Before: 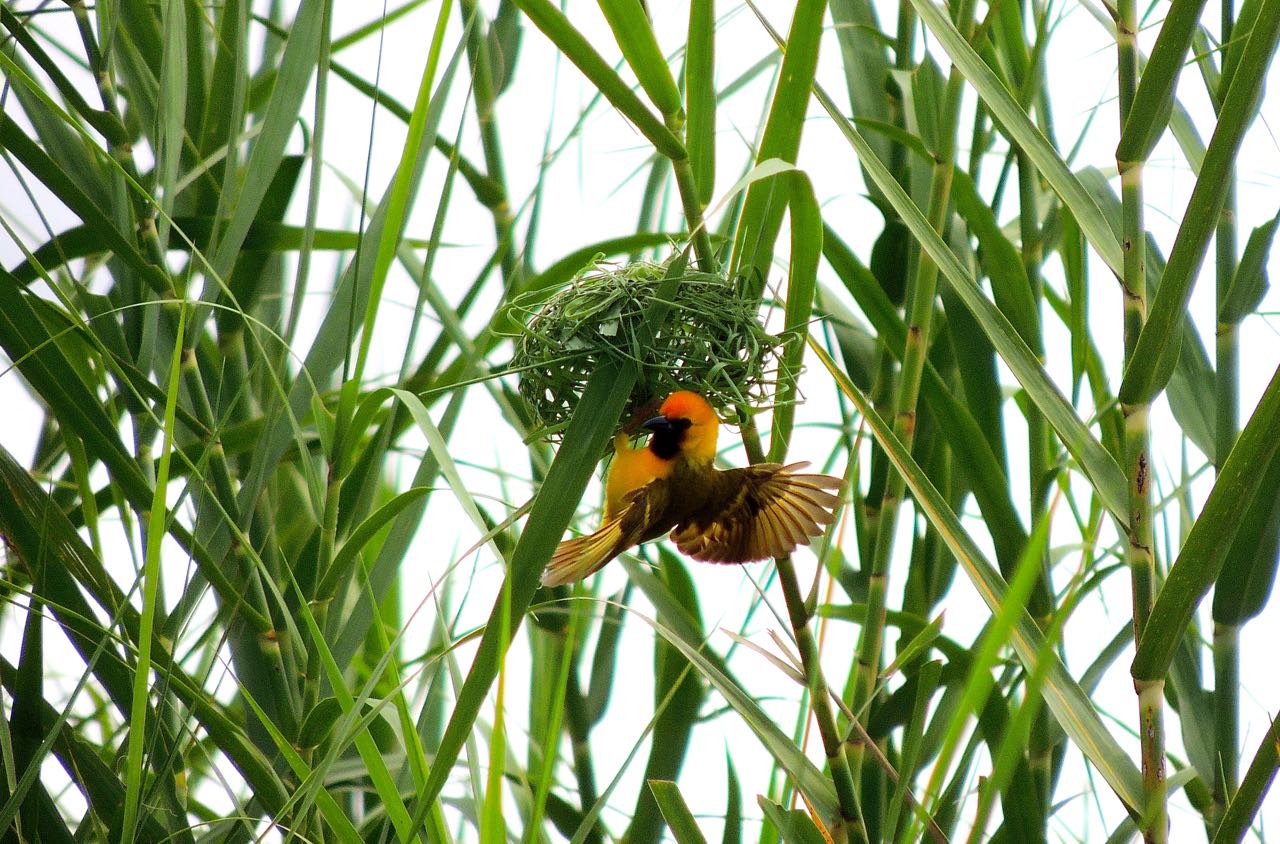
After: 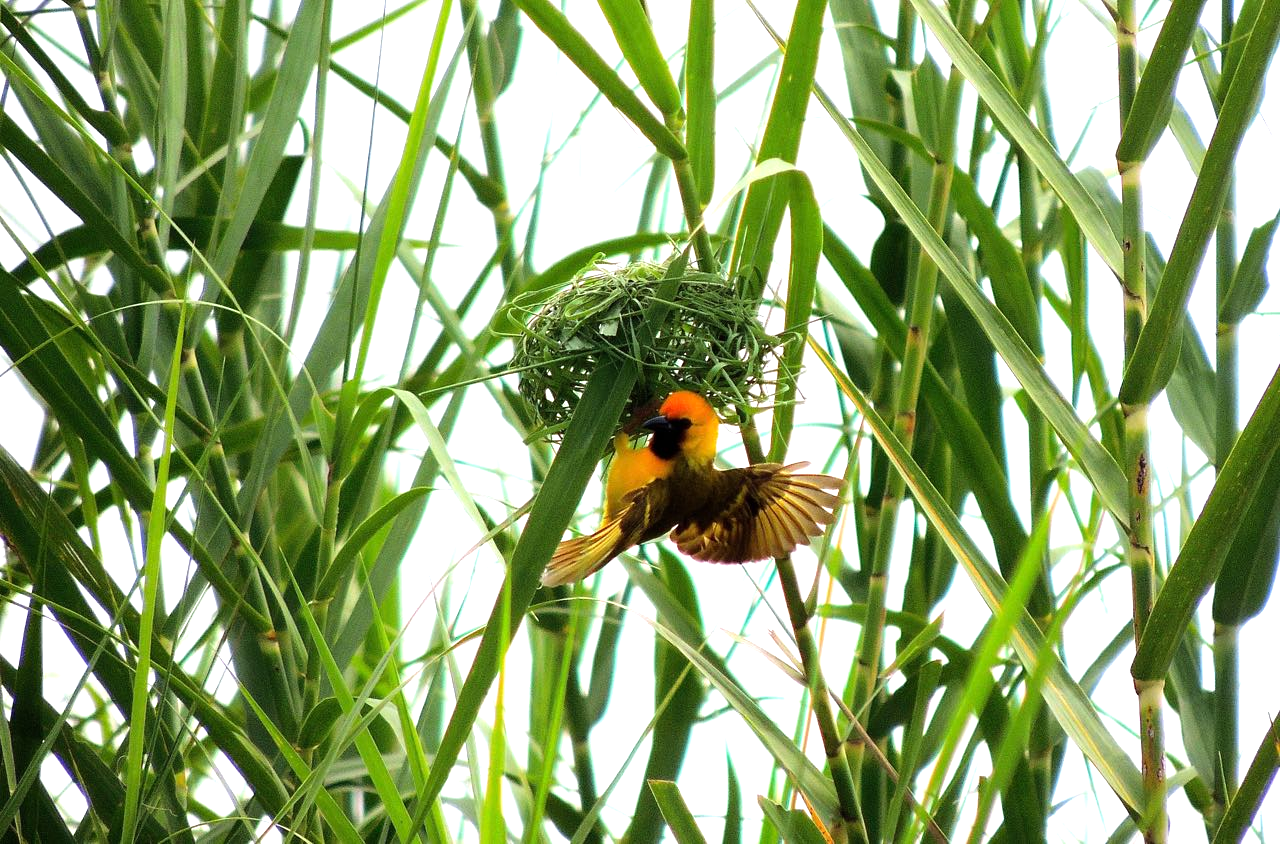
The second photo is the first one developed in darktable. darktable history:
exposure: exposure 0.129 EV, compensate highlight preservation false
tone equalizer: -8 EV -0.384 EV, -7 EV -0.383 EV, -6 EV -0.309 EV, -5 EV -0.192 EV, -3 EV 0.219 EV, -2 EV 0.332 EV, -1 EV 0.404 EV, +0 EV 0.441 EV
